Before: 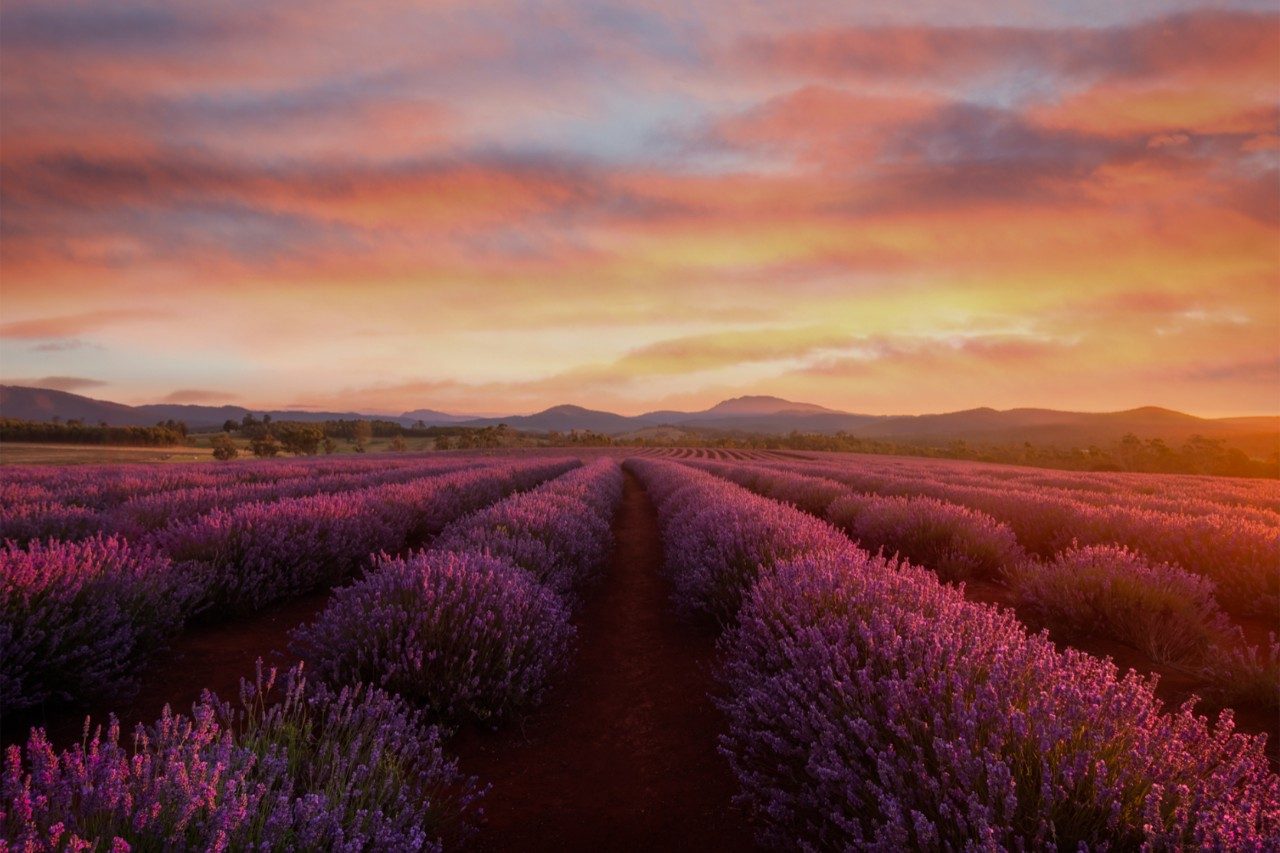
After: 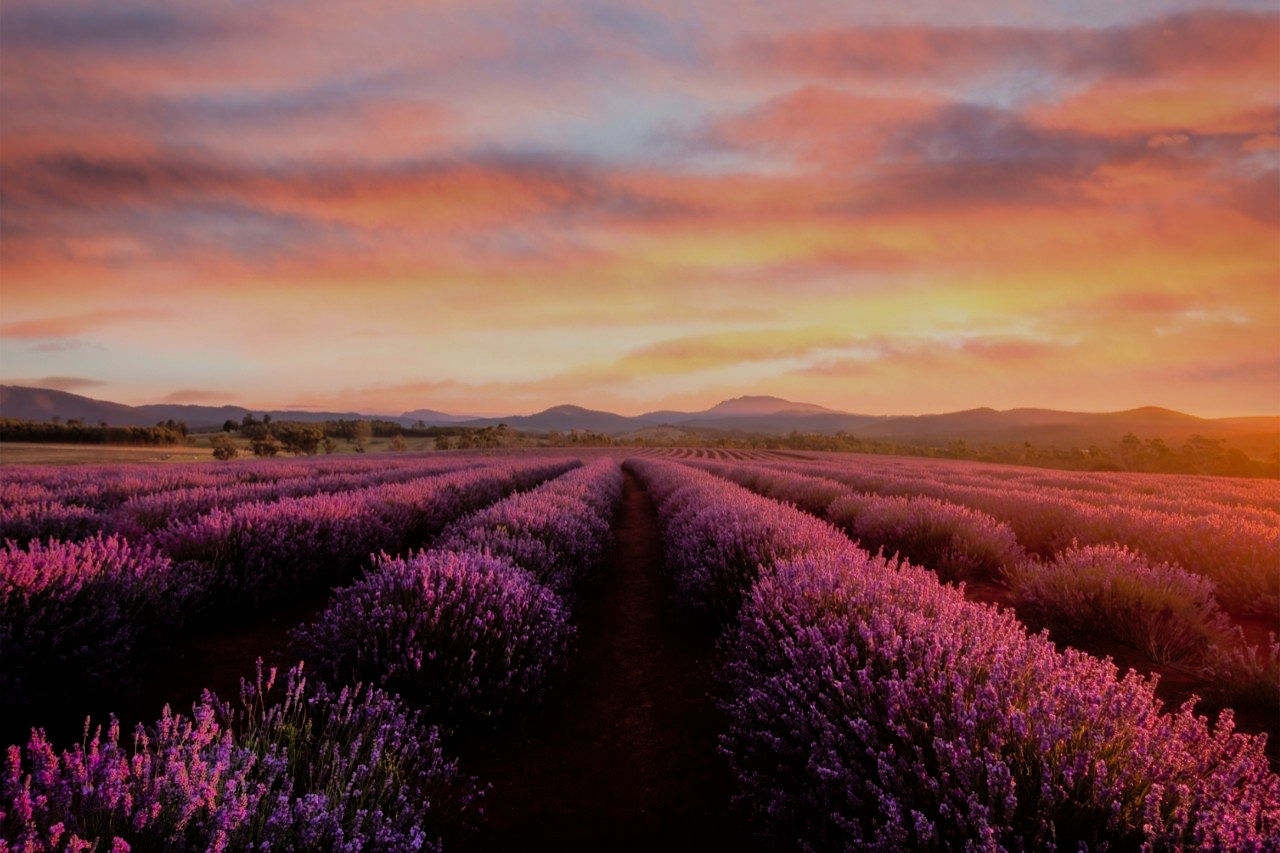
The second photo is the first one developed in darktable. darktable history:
shadows and highlights: on, module defaults
filmic rgb: black relative exposure -7.65 EV, white relative exposure 4.56 EV, hardness 3.61, contrast 1.253
